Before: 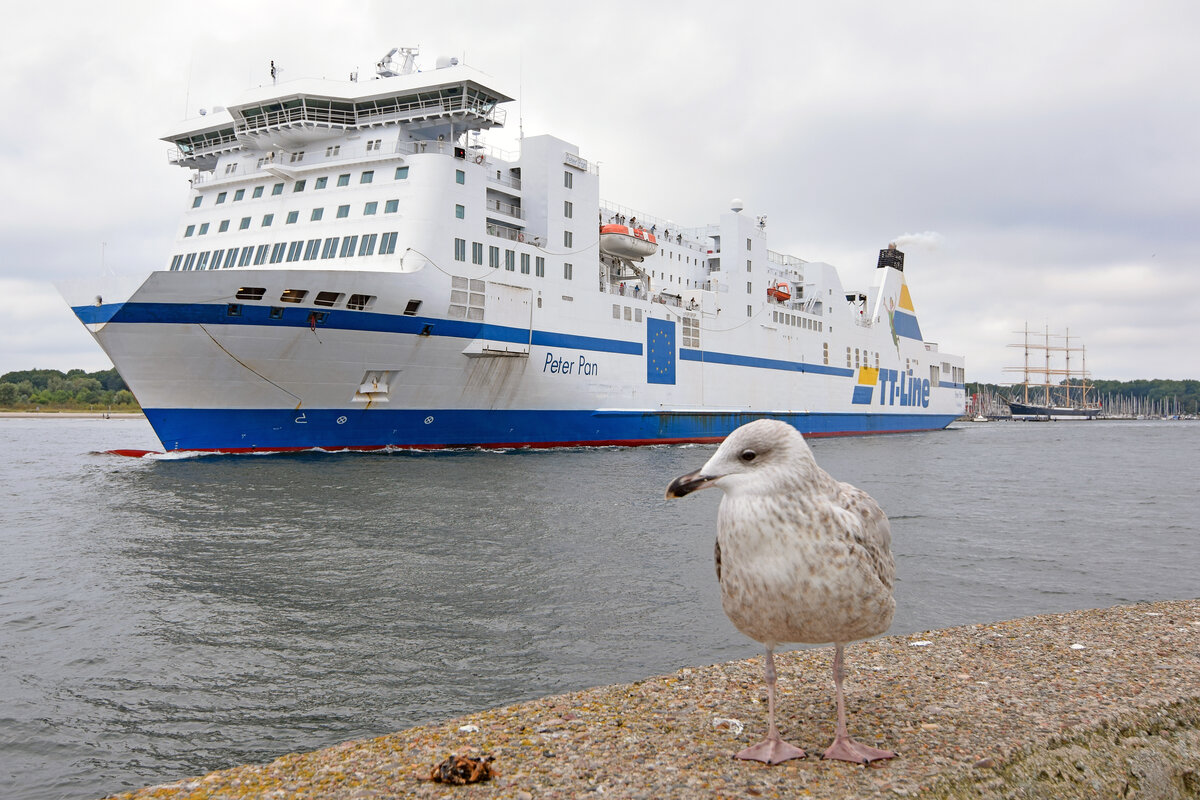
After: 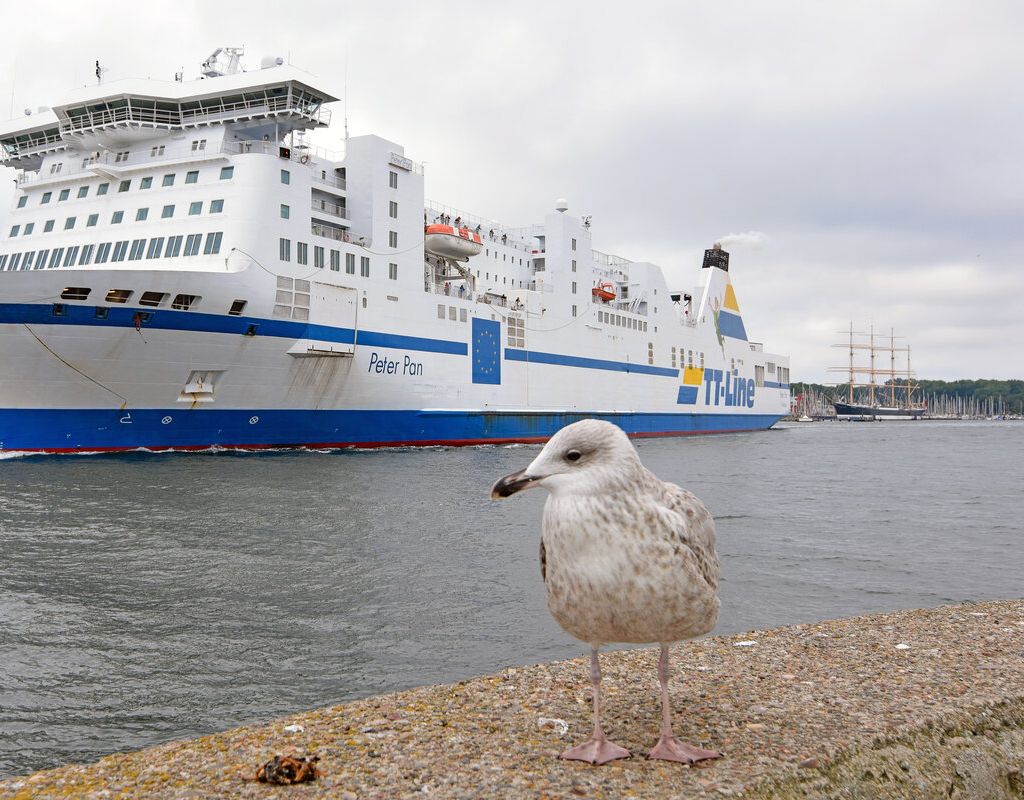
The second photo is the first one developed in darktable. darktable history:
crop and rotate: left 14.597%
